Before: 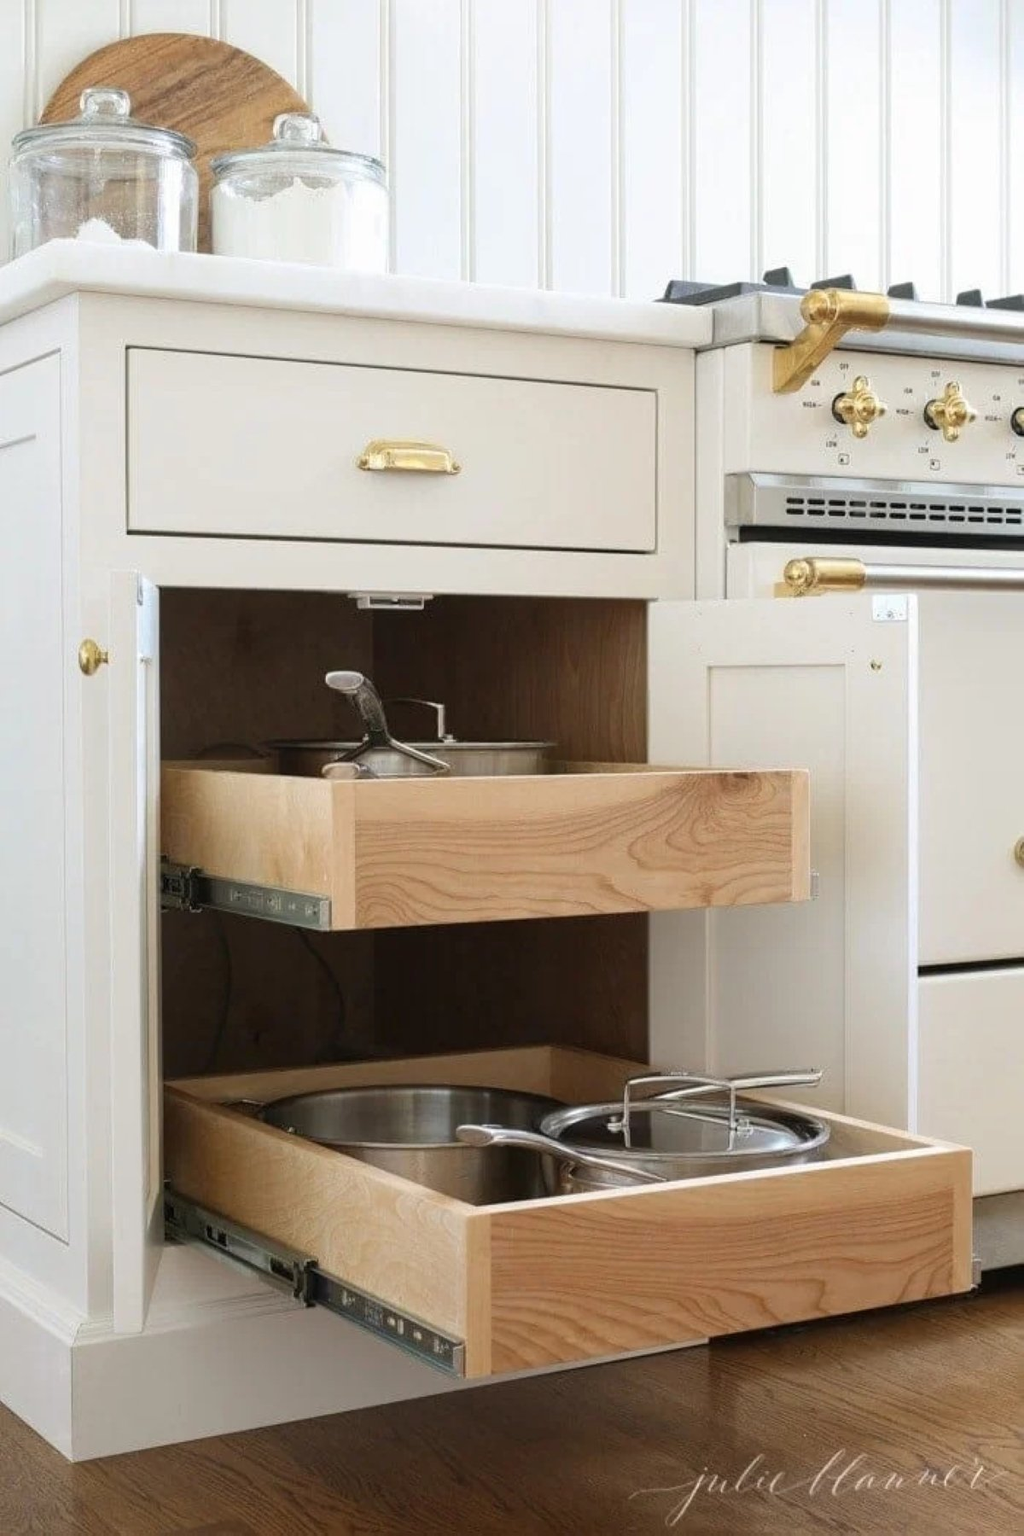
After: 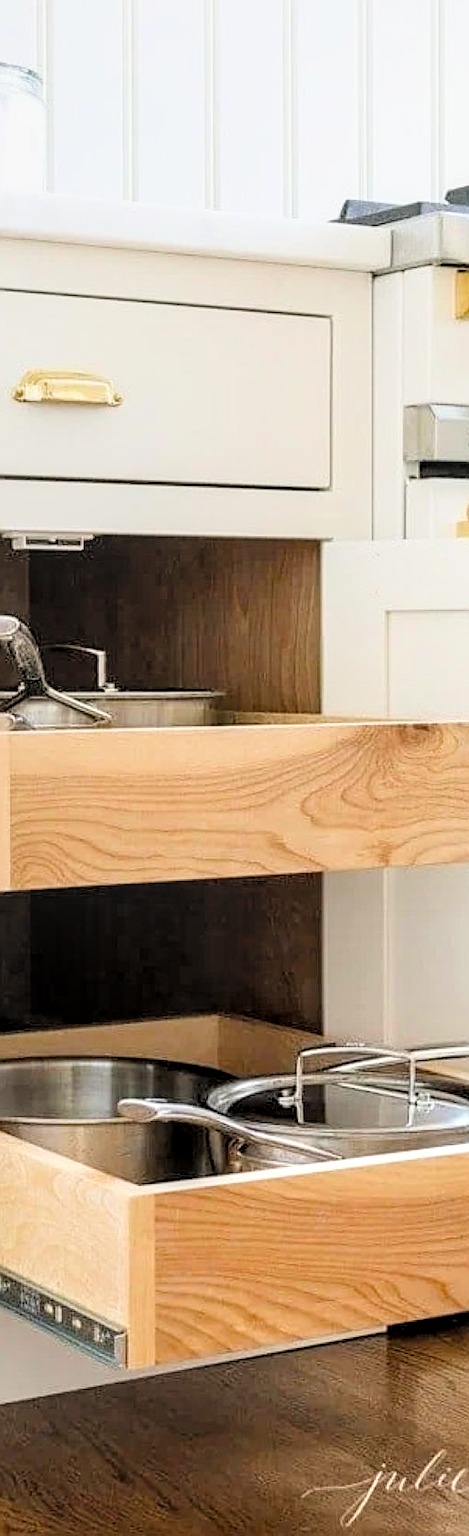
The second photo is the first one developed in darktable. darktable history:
crop: left 33.809%, top 6.08%, right 23.047%
contrast brightness saturation: brightness 0.126
levels: black 8.51%
sharpen: on, module defaults
filmic rgb: black relative exposure -7.75 EV, white relative exposure 4.37 EV, target black luminance 0%, hardness 3.75, latitude 50.73%, contrast 1.065, highlights saturation mix 8.84%, shadows ↔ highlights balance -0.263%, add noise in highlights 0.102, color science v4 (2020), type of noise poissonian
local contrast: detail 142%
exposure: exposure 0.652 EV, compensate highlight preservation false
